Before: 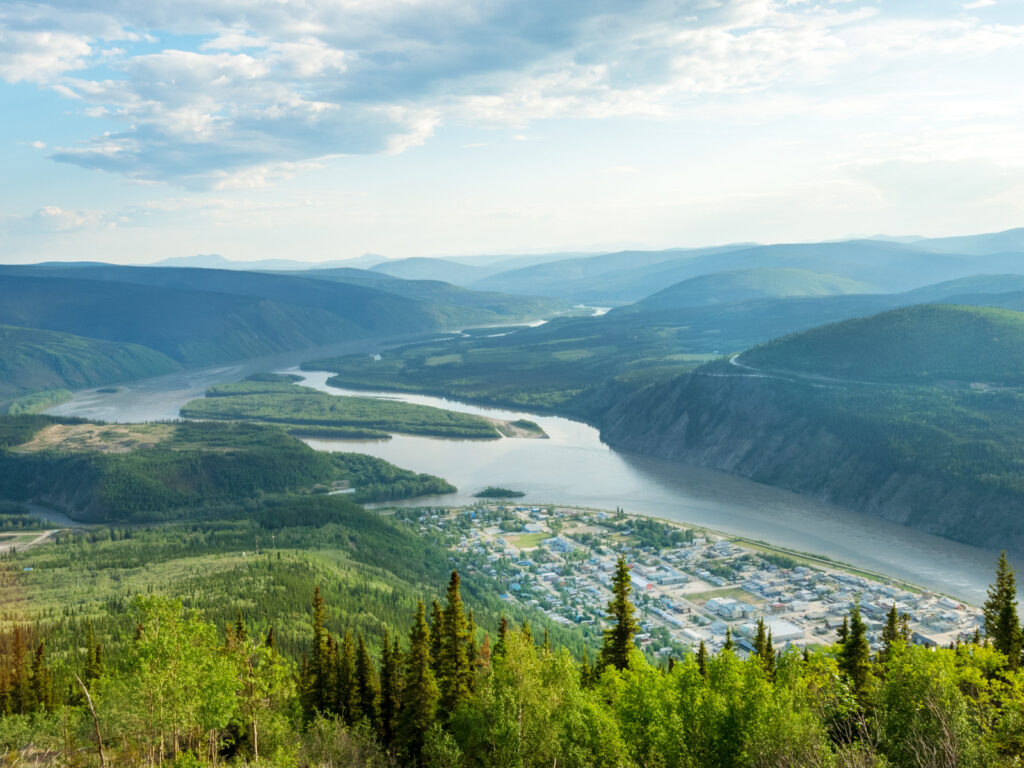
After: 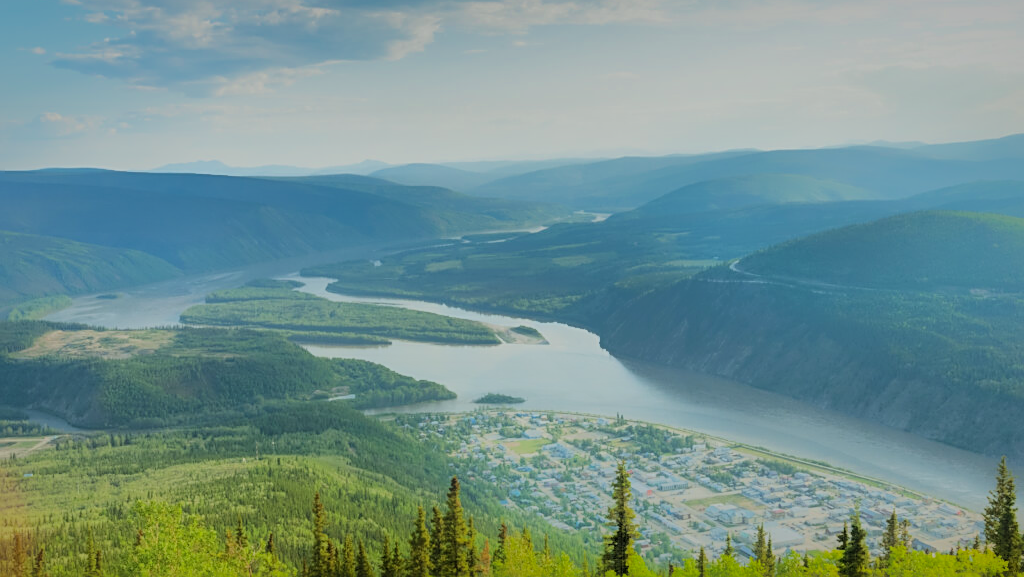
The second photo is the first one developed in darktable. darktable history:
crop and rotate: top 12.347%, bottom 12.467%
local contrast: on, module defaults
exposure: black level correction 0.001, exposure 0.499 EV, compensate highlight preservation false
filmic rgb: black relative exposure -7.65 EV, white relative exposure 4.56 EV, hardness 3.61, contrast 1.058, color science v6 (2022), iterations of high-quality reconstruction 10
sharpen: on, module defaults
contrast equalizer: octaves 7, y [[0.627 ×6], [0.563 ×6], [0 ×6], [0 ×6], [0 ×6]], mix -0.997
shadows and highlights: shadows 39.21, highlights -75.87
